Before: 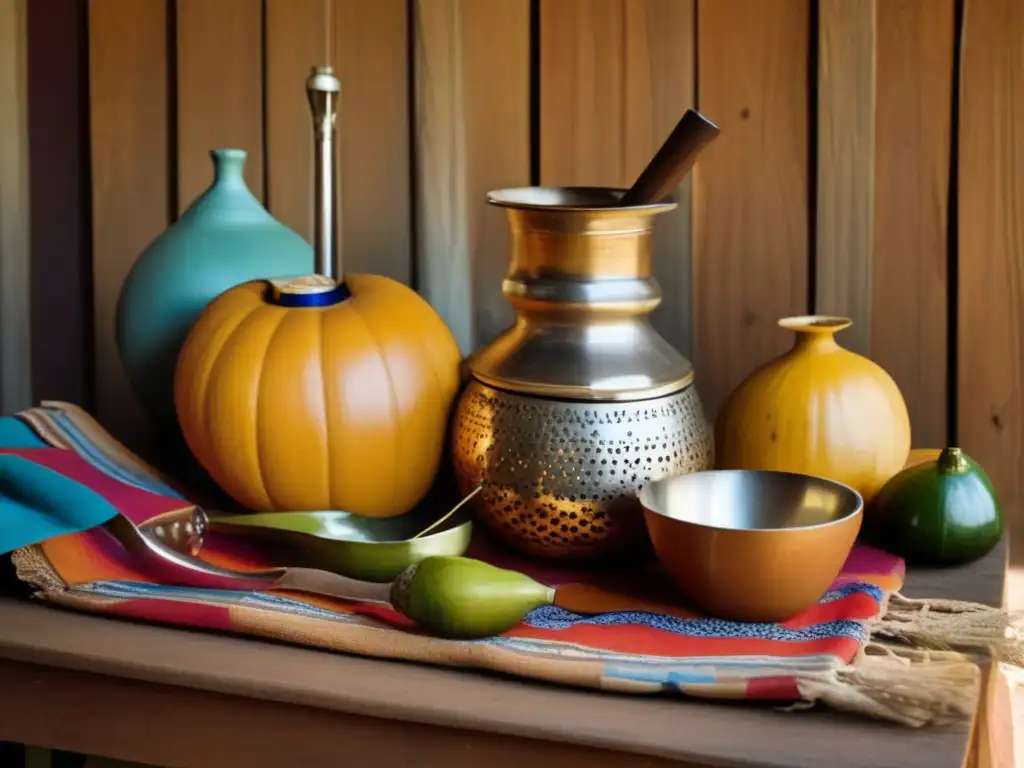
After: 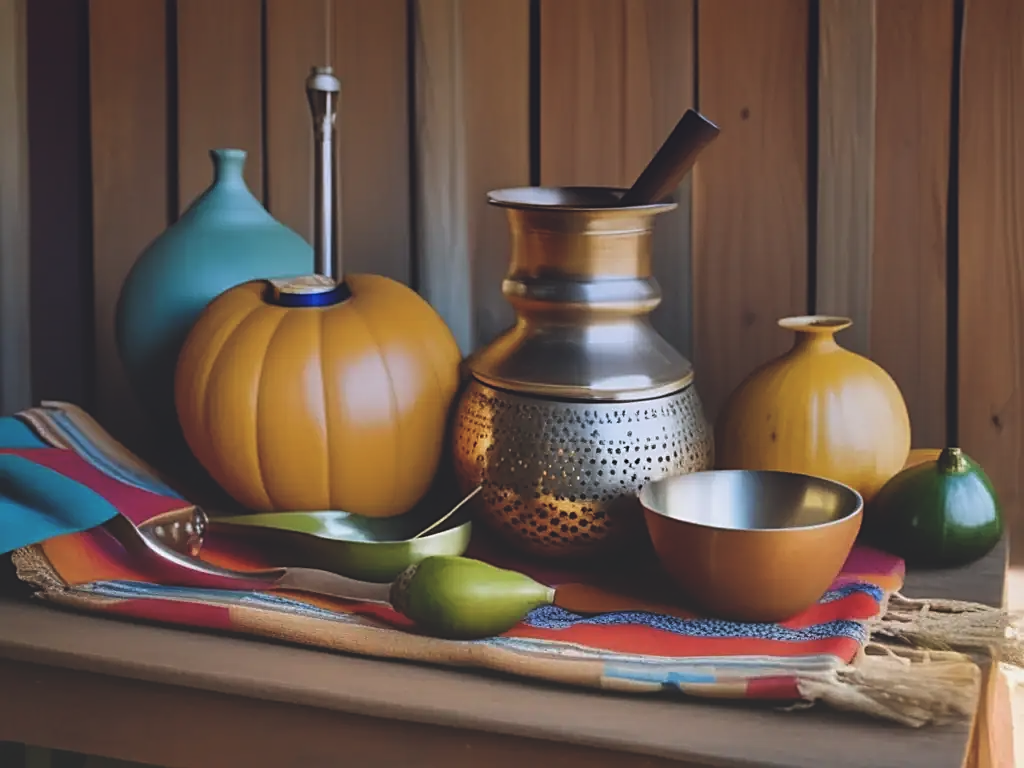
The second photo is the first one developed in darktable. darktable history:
exposure: black level correction -0.025, exposure -0.117 EV, compensate highlight preservation false
sharpen: amount 0.478
graduated density: hue 238.83°, saturation 50%
